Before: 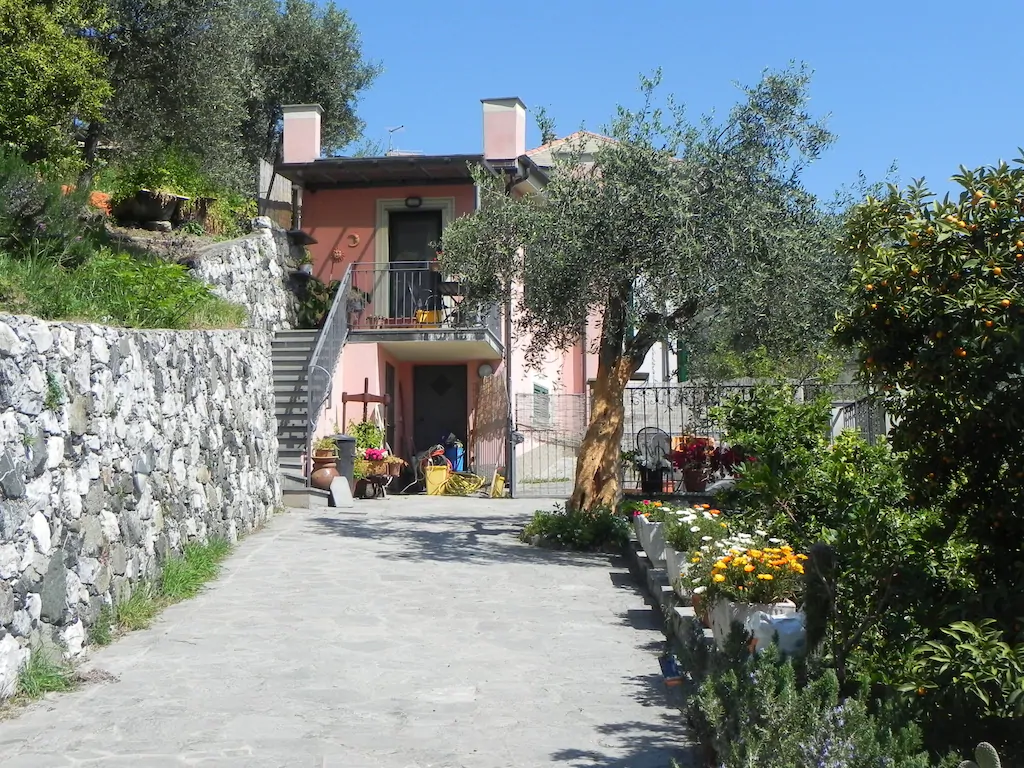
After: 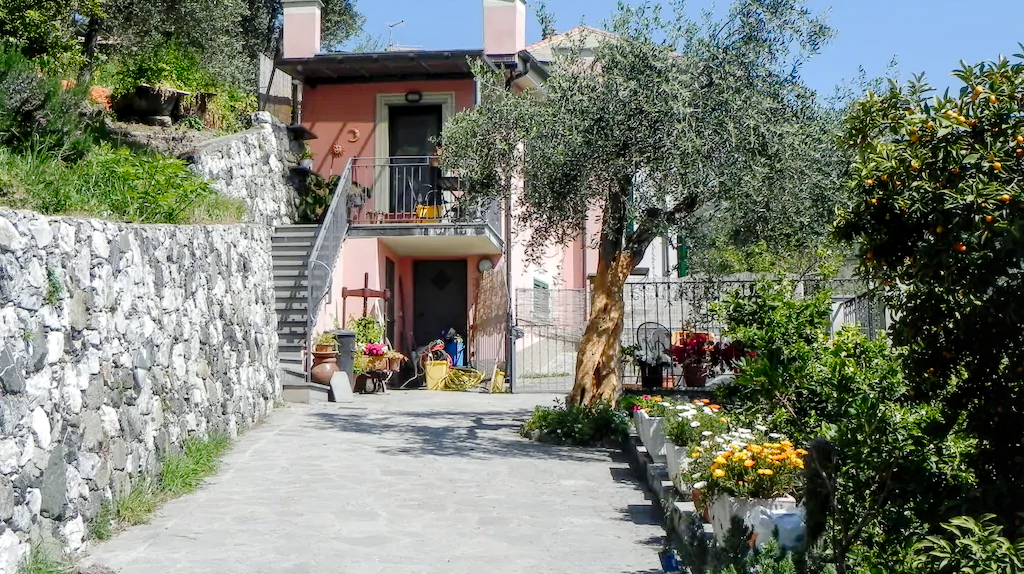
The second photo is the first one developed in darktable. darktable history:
tone curve: curves: ch0 [(0, 0) (0.004, 0) (0.133, 0.076) (0.325, 0.362) (0.879, 0.885) (1, 1)], preserve colors none
local contrast: on, module defaults
crop: top 13.801%, bottom 11.41%
color correction: highlights a* -0.265, highlights b* -0.139
